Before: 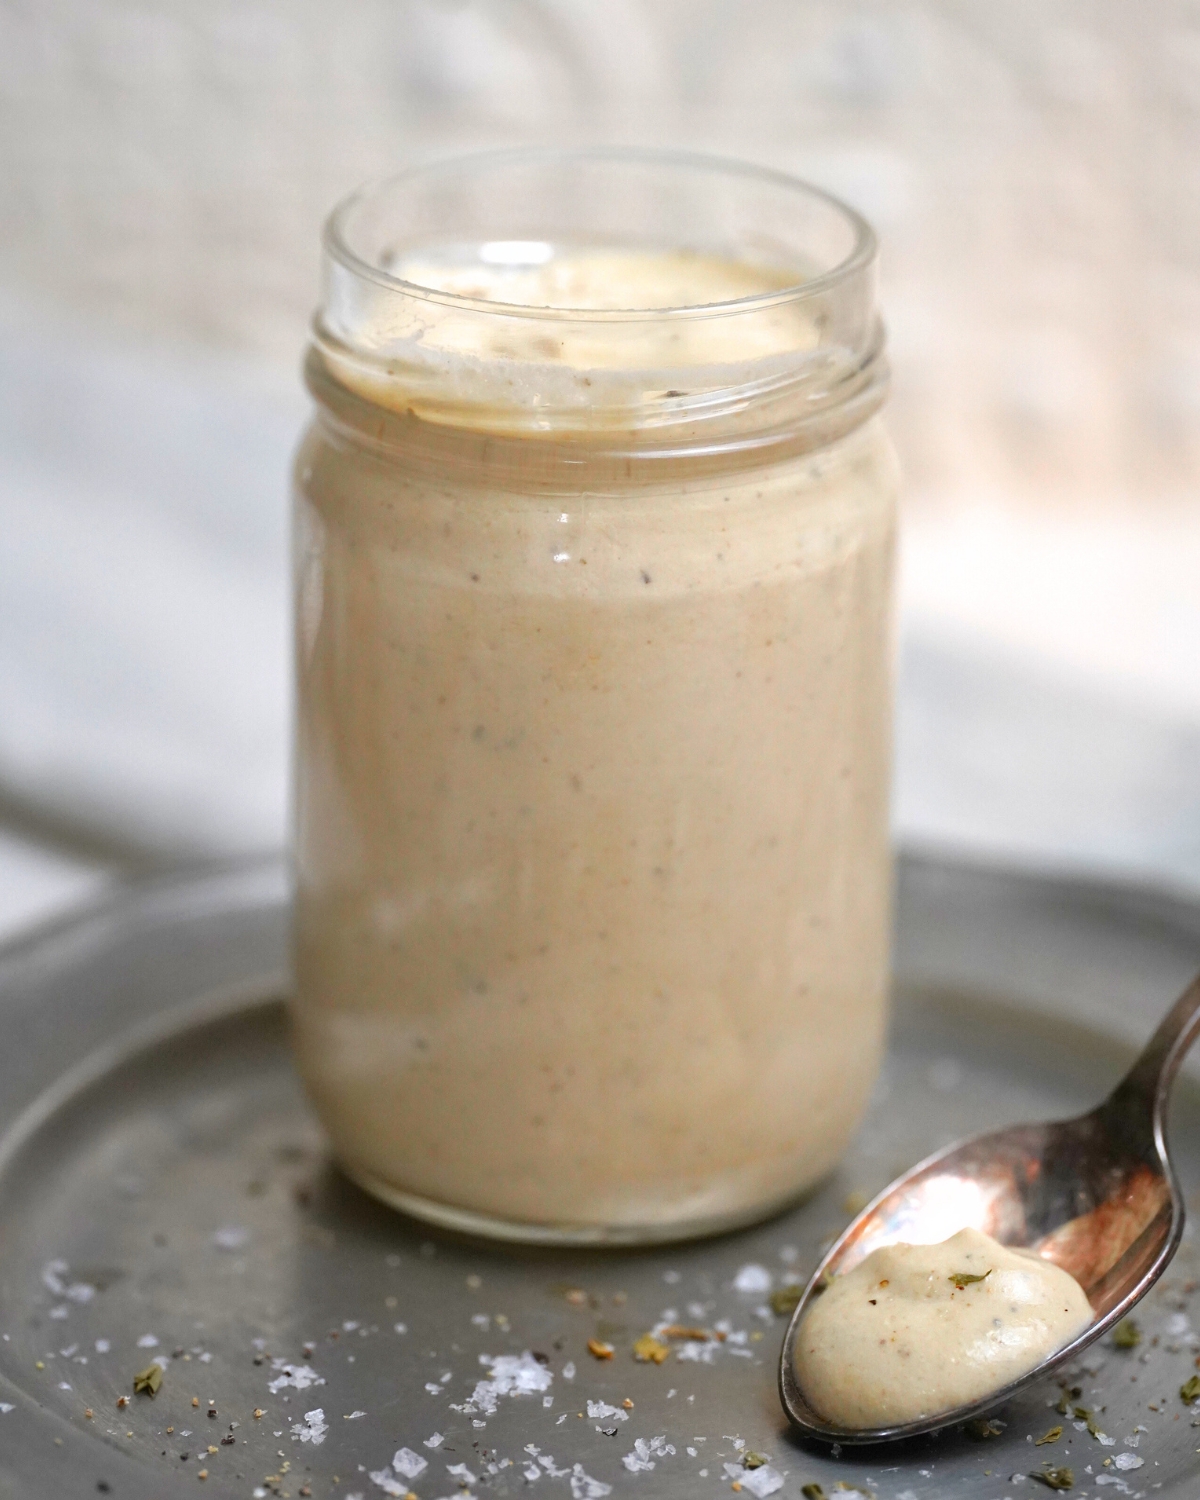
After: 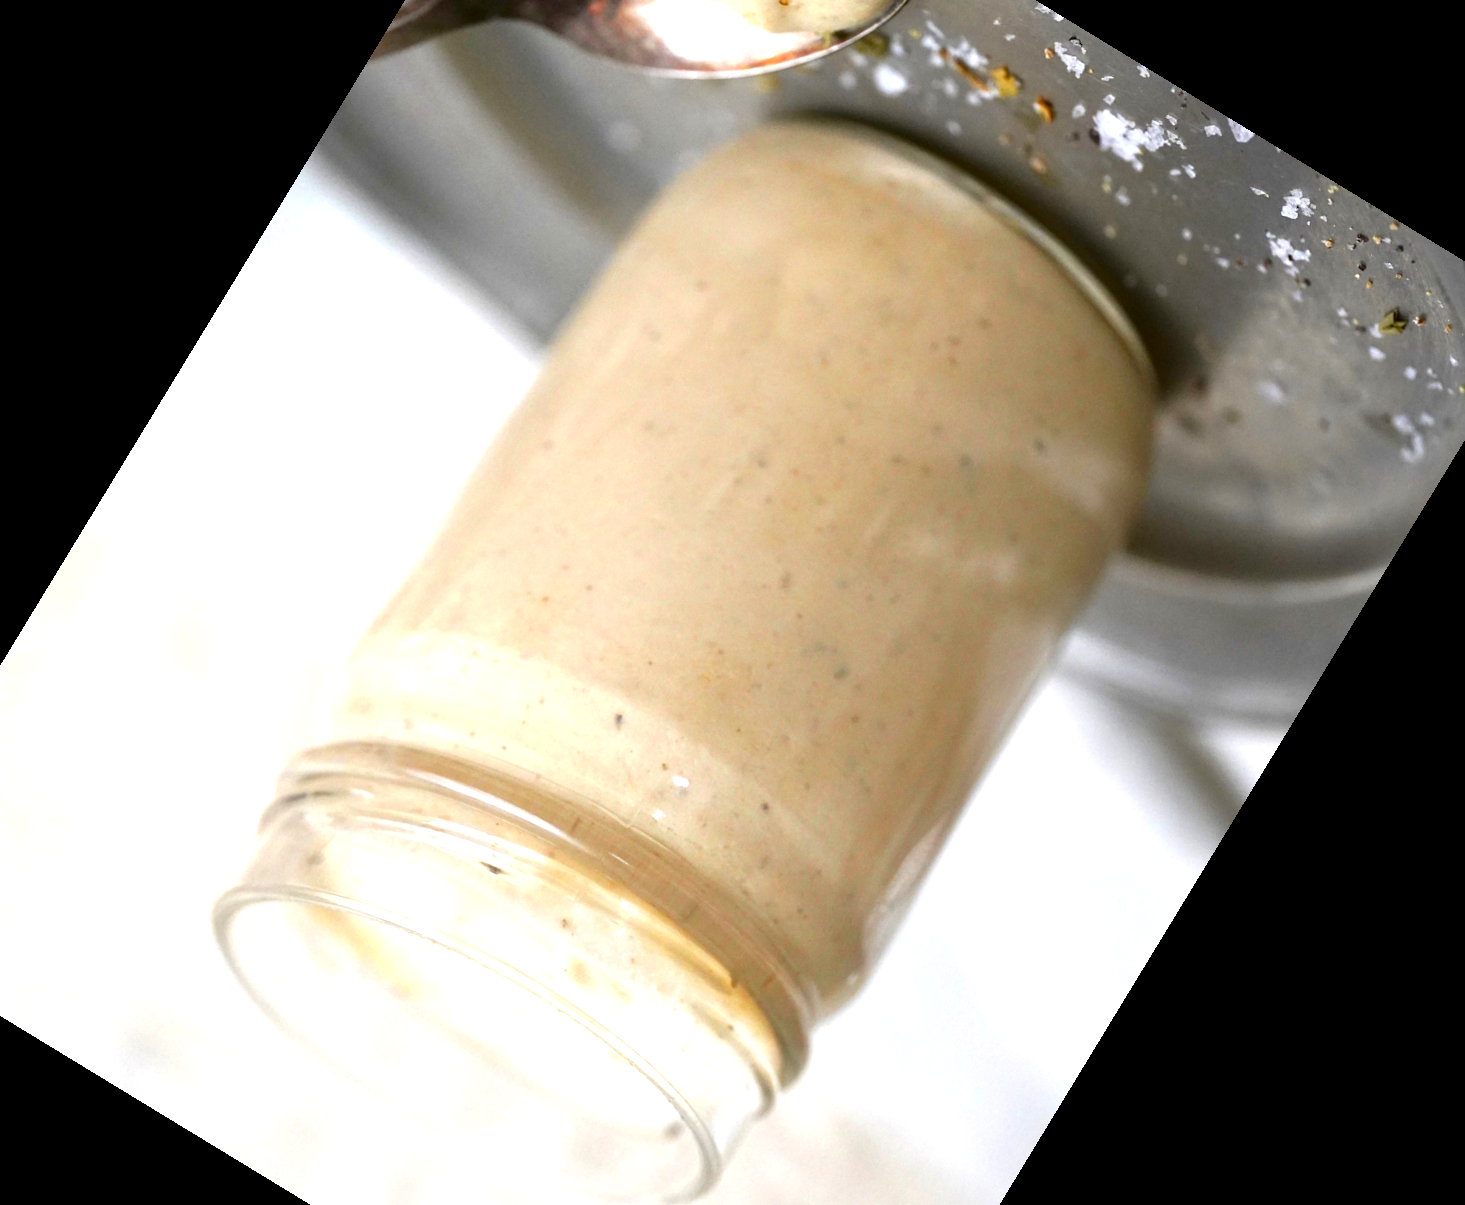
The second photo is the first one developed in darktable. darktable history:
crop and rotate: angle 148.68°, left 9.111%, top 15.603%, right 4.588%, bottom 17.041%
contrast brightness saturation: contrast 0.07, brightness -0.14, saturation 0.11
exposure: black level correction 0, exposure 0.7 EV, compensate exposure bias true, compensate highlight preservation false
rotate and perspective: rotation 0.062°, lens shift (vertical) 0.115, lens shift (horizontal) -0.133, crop left 0.047, crop right 0.94, crop top 0.061, crop bottom 0.94
color zones: curves: ch0 [(0.068, 0.464) (0.25, 0.5) (0.48, 0.508) (0.75, 0.536) (0.886, 0.476) (0.967, 0.456)]; ch1 [(0.066, 0.456) (0.25, 0.5) (0.616, 0.508) (0.746, 0.56) (0.934, 0.444)]
tone equalizer: on, module defaults
